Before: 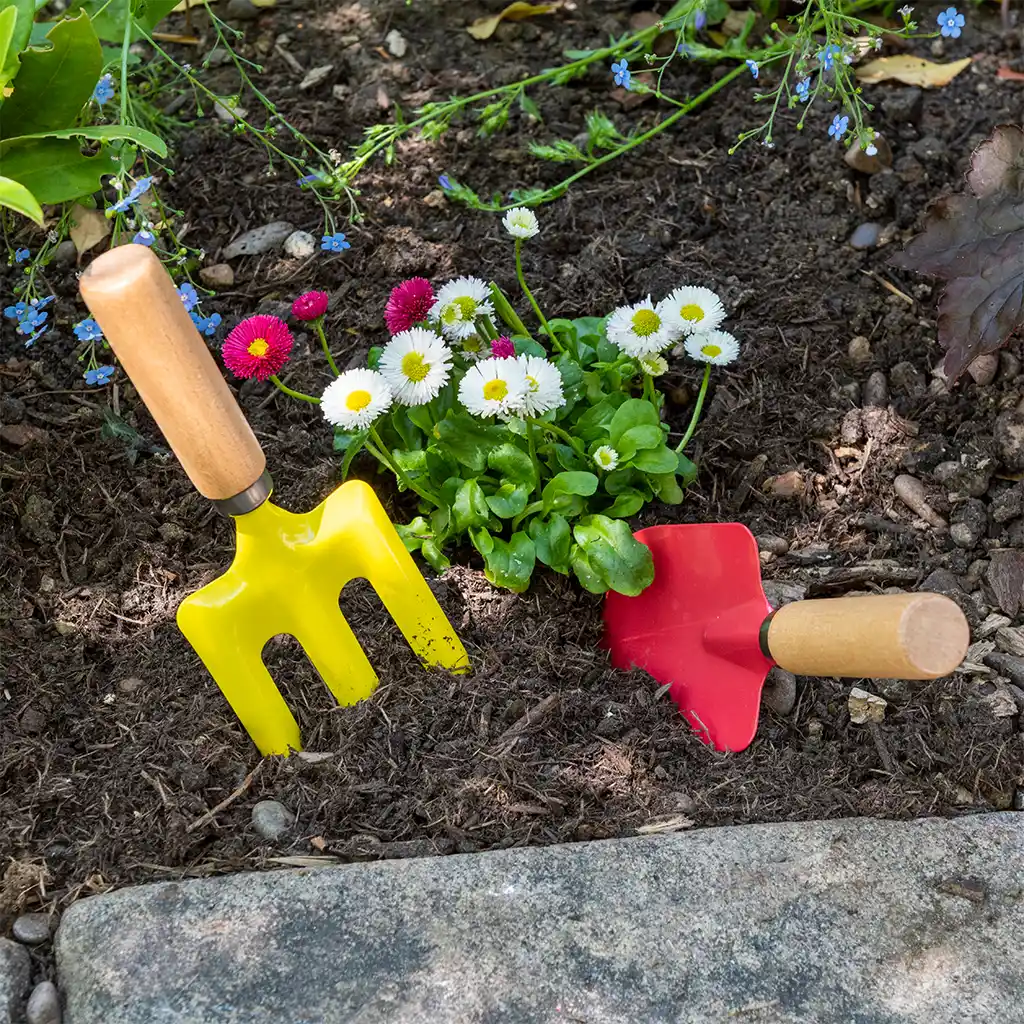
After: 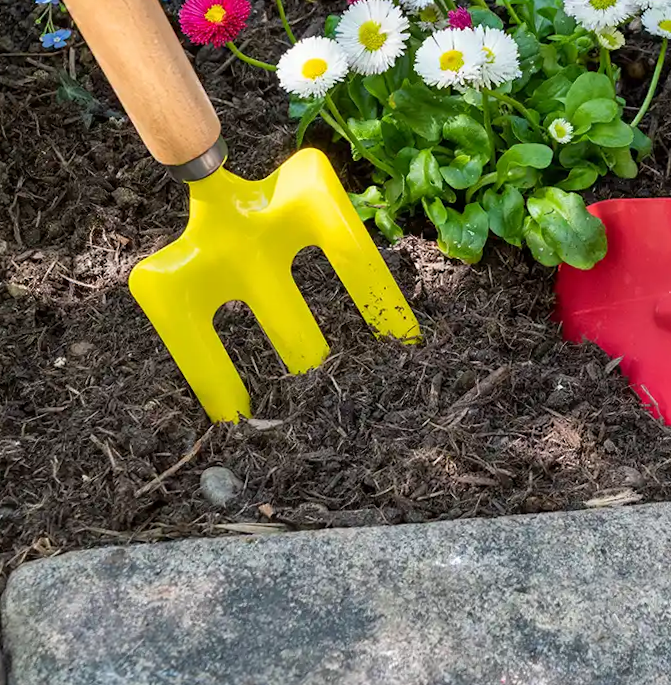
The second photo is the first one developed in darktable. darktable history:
crop and rotate: angle -1.07°, left 3.671%, top 31.81%, right 29.542%
